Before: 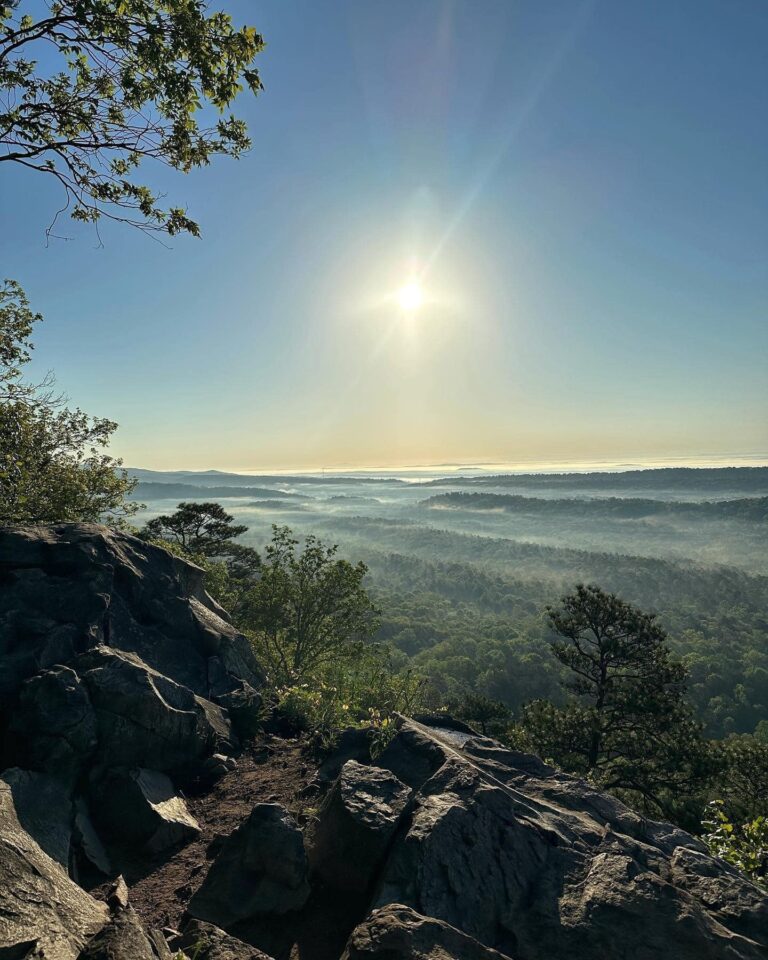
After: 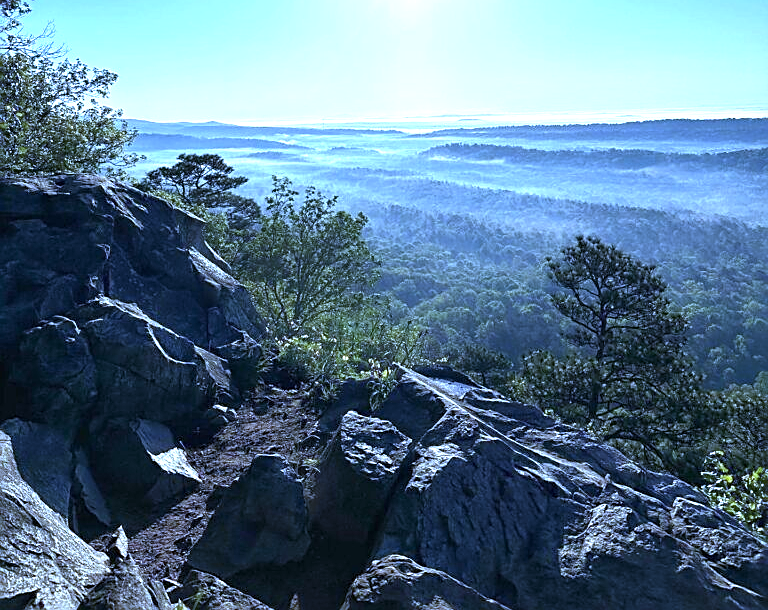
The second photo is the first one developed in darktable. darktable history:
white balance: red 0.766, blue 1.537
crop and rotate: top 36.435%
sharpen: on, module defaults
exposure: black level correction 0, exposure 1.1 EV, compensate exposure bias true, compensate highlight preservation false
